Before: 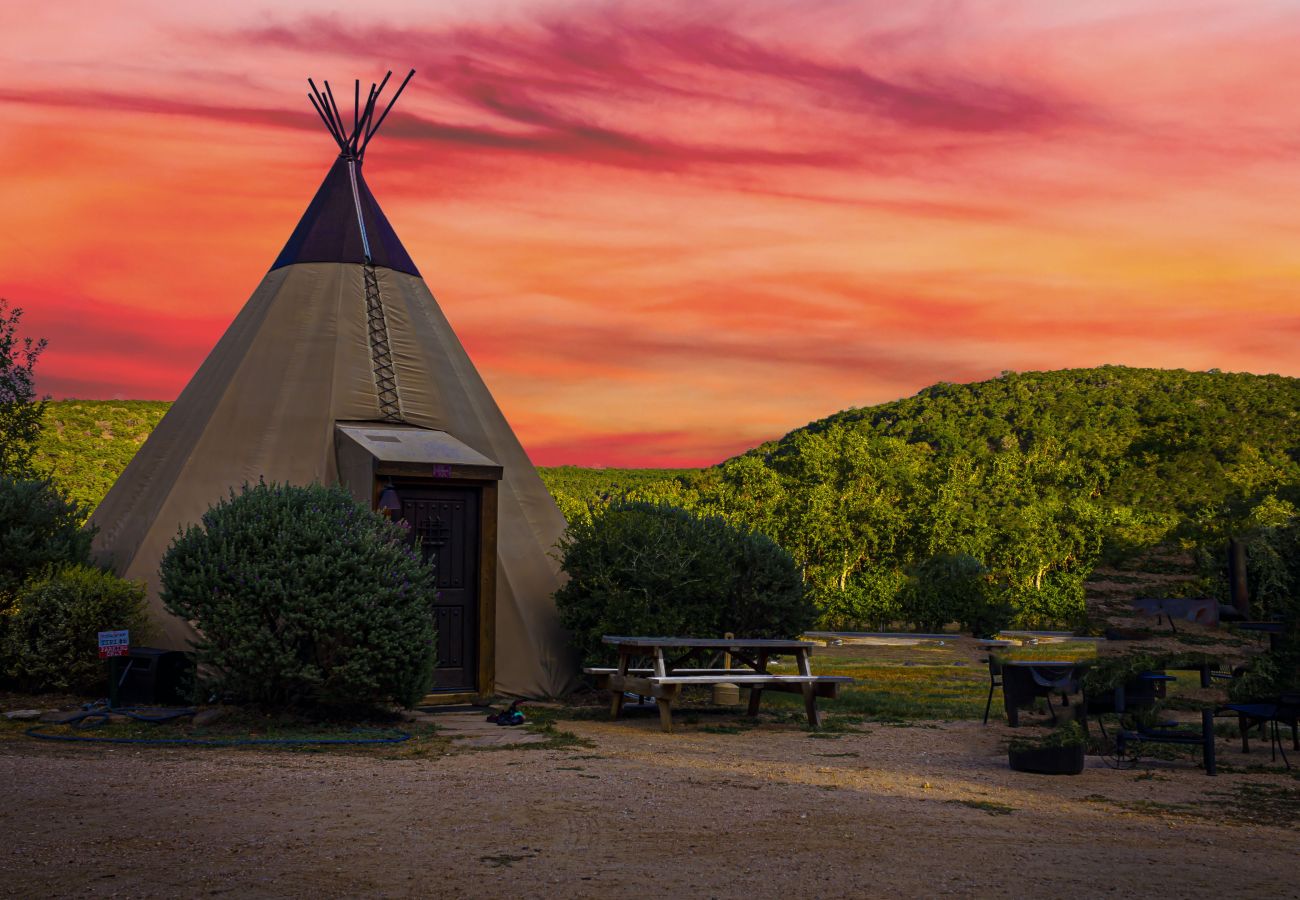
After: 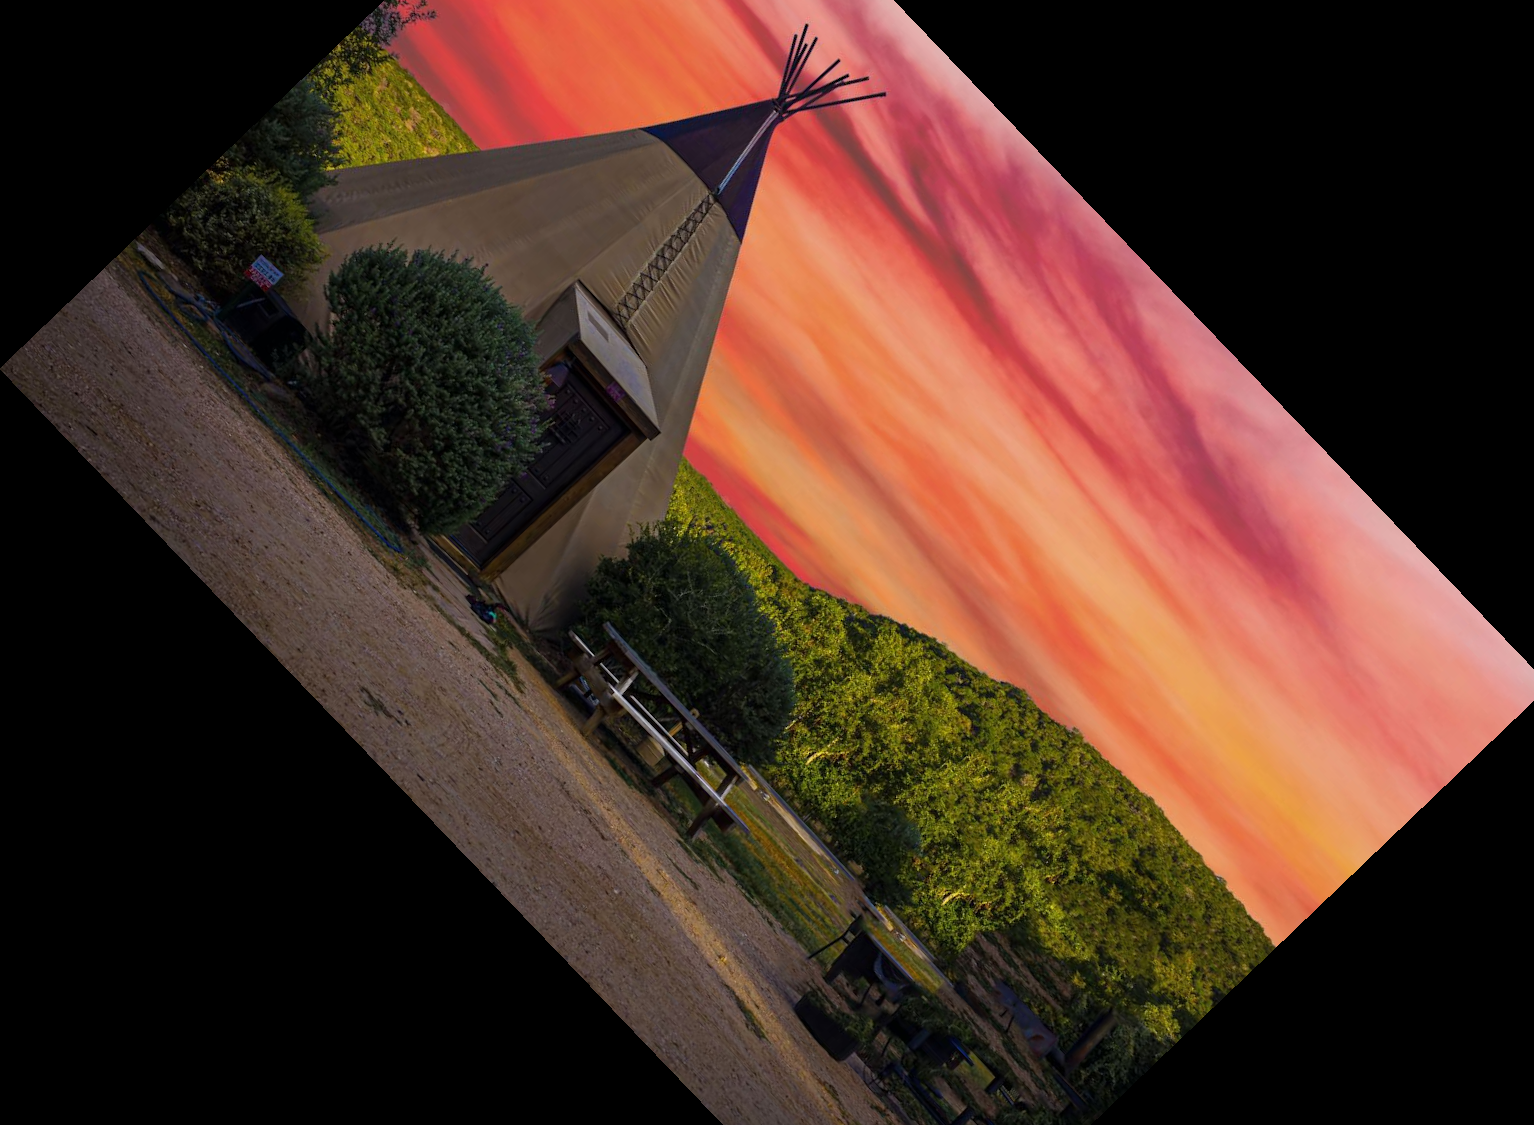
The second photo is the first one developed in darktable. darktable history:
shadows and highlights: shadows 25, highlights -25
crop and rotate: angle -46.26°, top 16.234%, right 0.912%, bottom 11.704%
